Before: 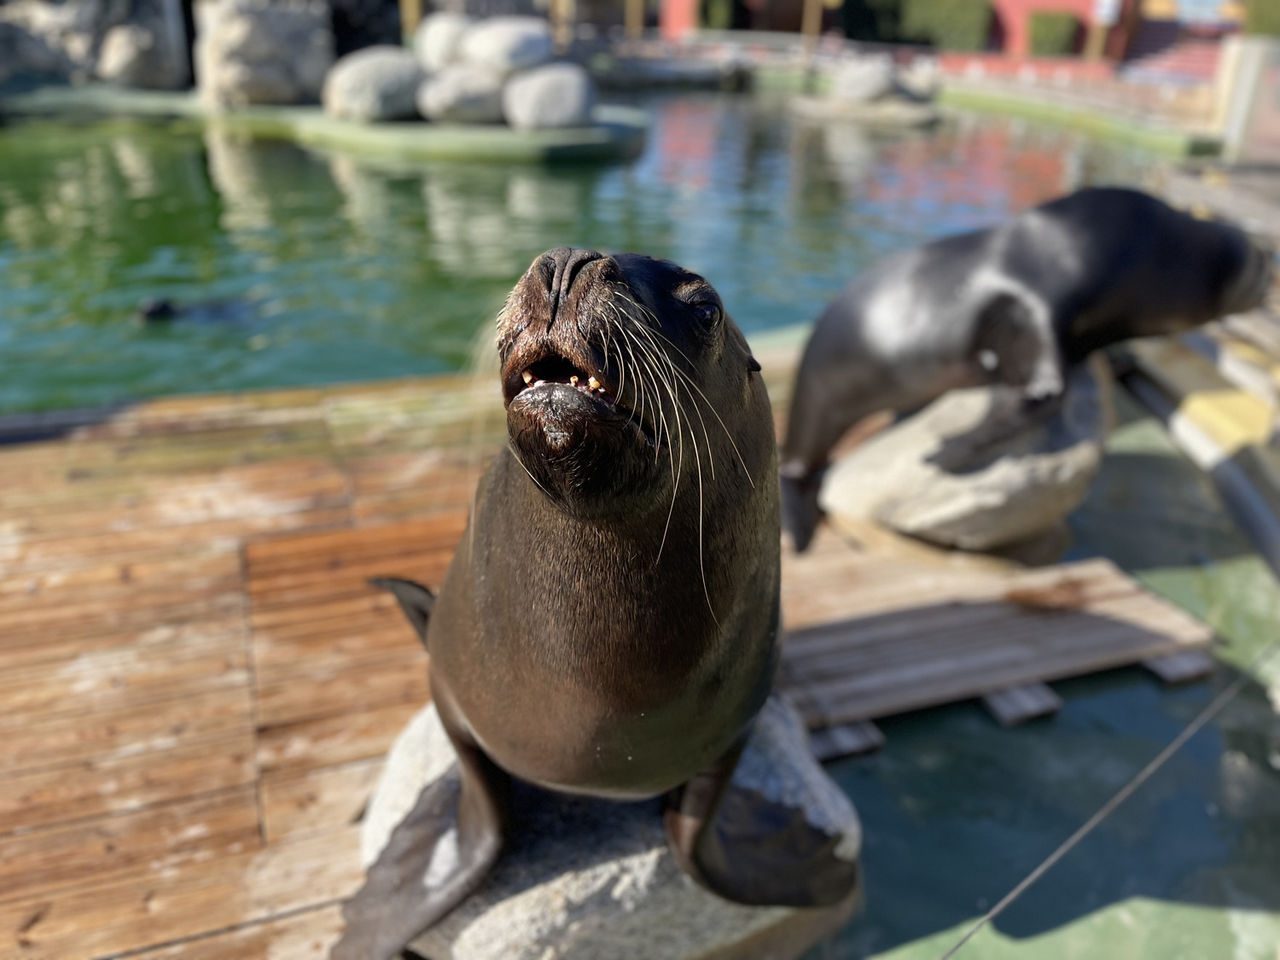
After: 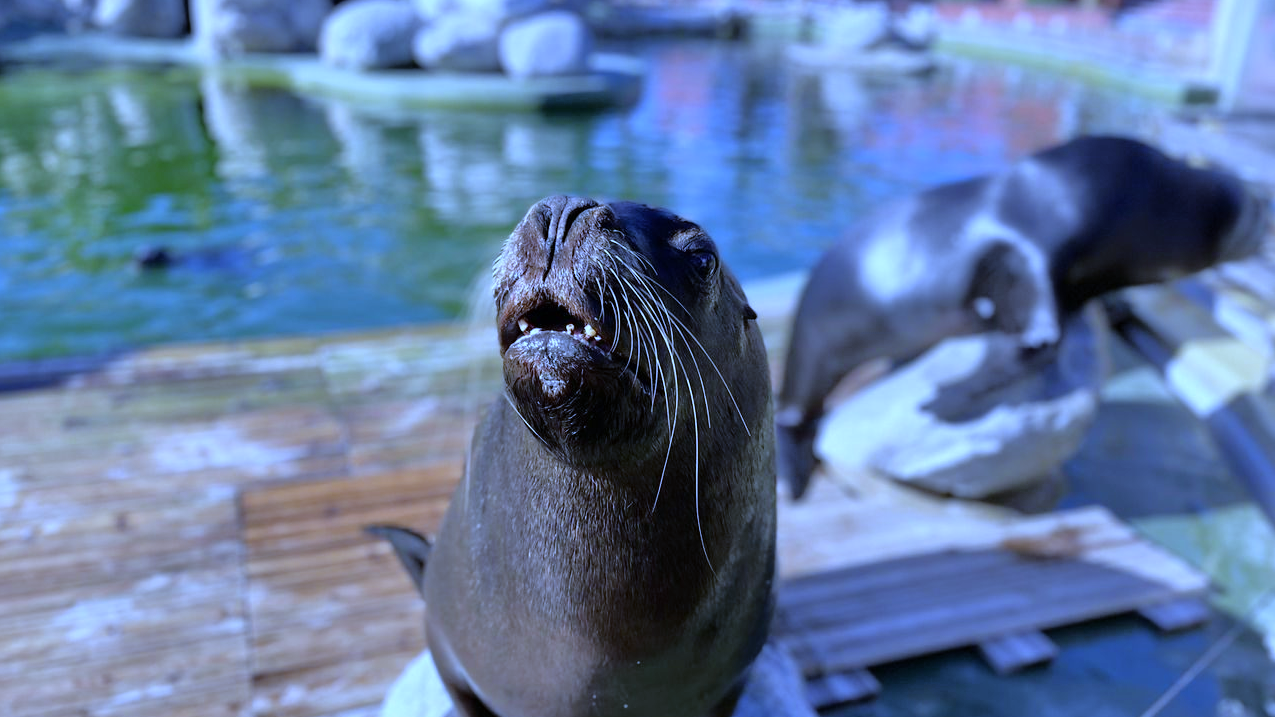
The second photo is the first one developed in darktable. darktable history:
crop: left 0.387%, top 5.469%, bottom 19.809%
tone equalizer: -8 EV 0.001 EV, -7 EV -0.004 EV, -6 EV 0.009 EV, -5 EV 0.032 EV, -4 EV 0.276 EV, -3 EV 0.644 EV, -2 EV 0.584 EV, -1 EV 0.187 EV, +0 EV 0.024 EV
white balance: red 0.766, blue 1.537
